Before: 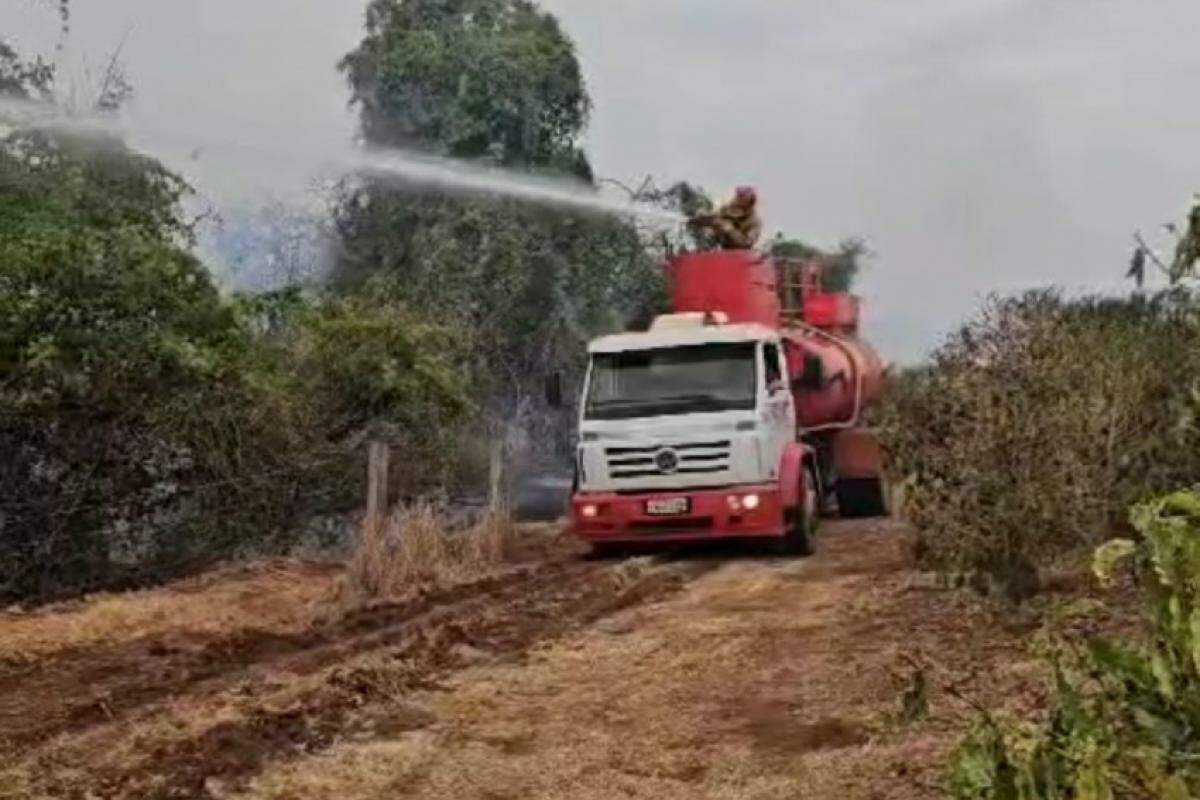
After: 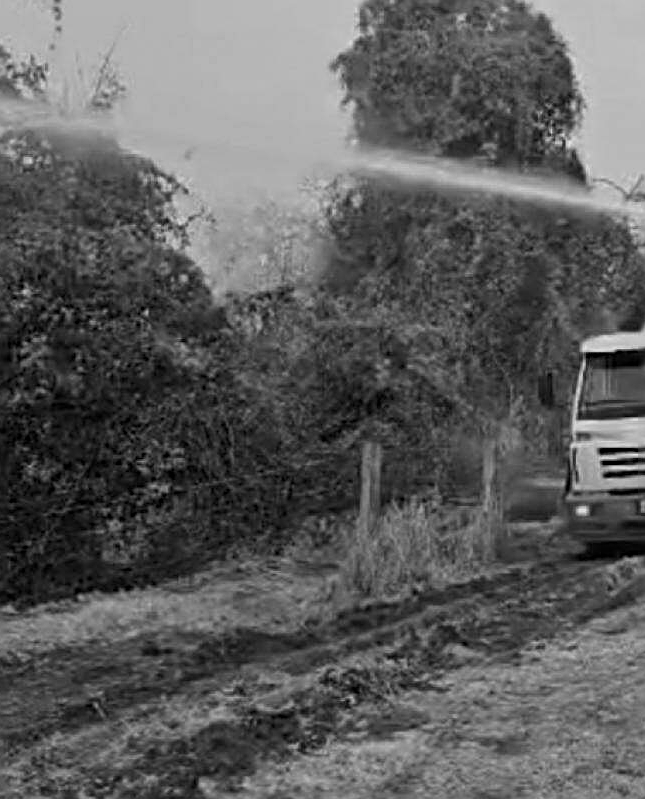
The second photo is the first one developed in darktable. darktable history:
crop: left 0.587%, right 45.588%, bottom 0.086%
monochrome: on, module defaults
sharpen: radius 2.531, amount 0.628
